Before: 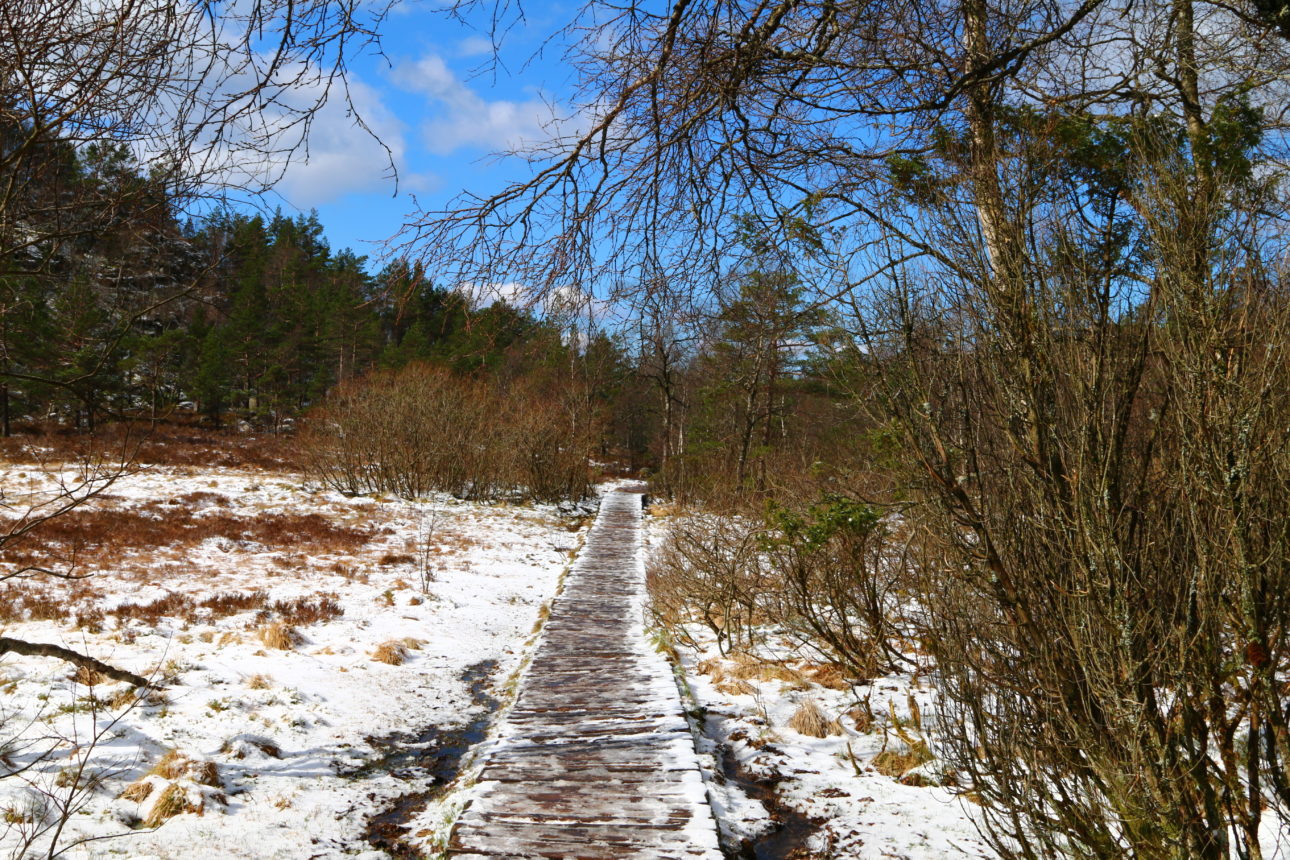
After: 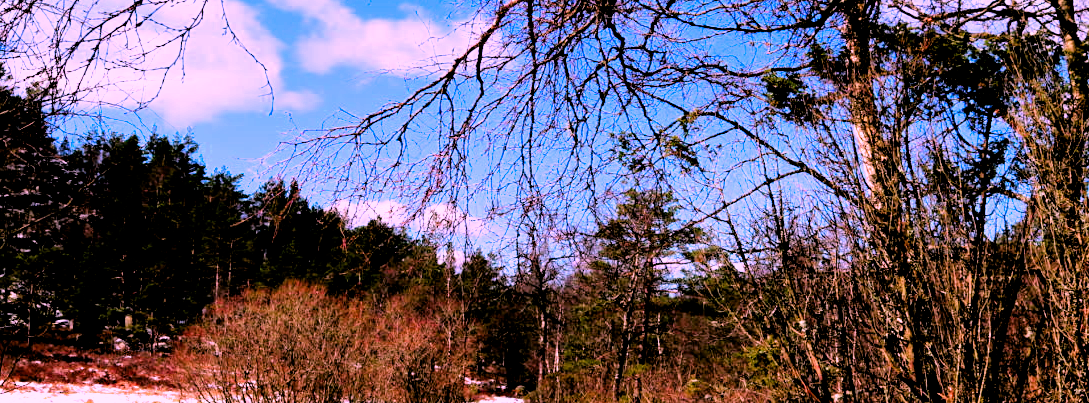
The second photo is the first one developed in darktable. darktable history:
tone equalizer: on, module defaults
color calibration: illuminant custom, x 0.347, y 0.365, temperature 4951.23 K, saturation algorithm version 1 (2020)
color correction: highlights a* 18.83, highlights b* -12.15, saturation 1.64
exposure: black level correction 0, exposure 0.953 EV, compensate highlight preservation false
crop and rotate: left 9.65%, top 9.582%, right 5.906%, bottom 43.55%
filmic rgb: middle gray luminance 13.59%, black relative exposure -2 EV, white relative exposure 3.11 EV, target black luminance 0%, hardness 1.78, latitude 59.24%, contrast 1.725, highlights saturation mix 6.3%, shadows ↔ highlights balance -36.82%, color science v6 (2022), iterations of high-quality reconstruction 0
